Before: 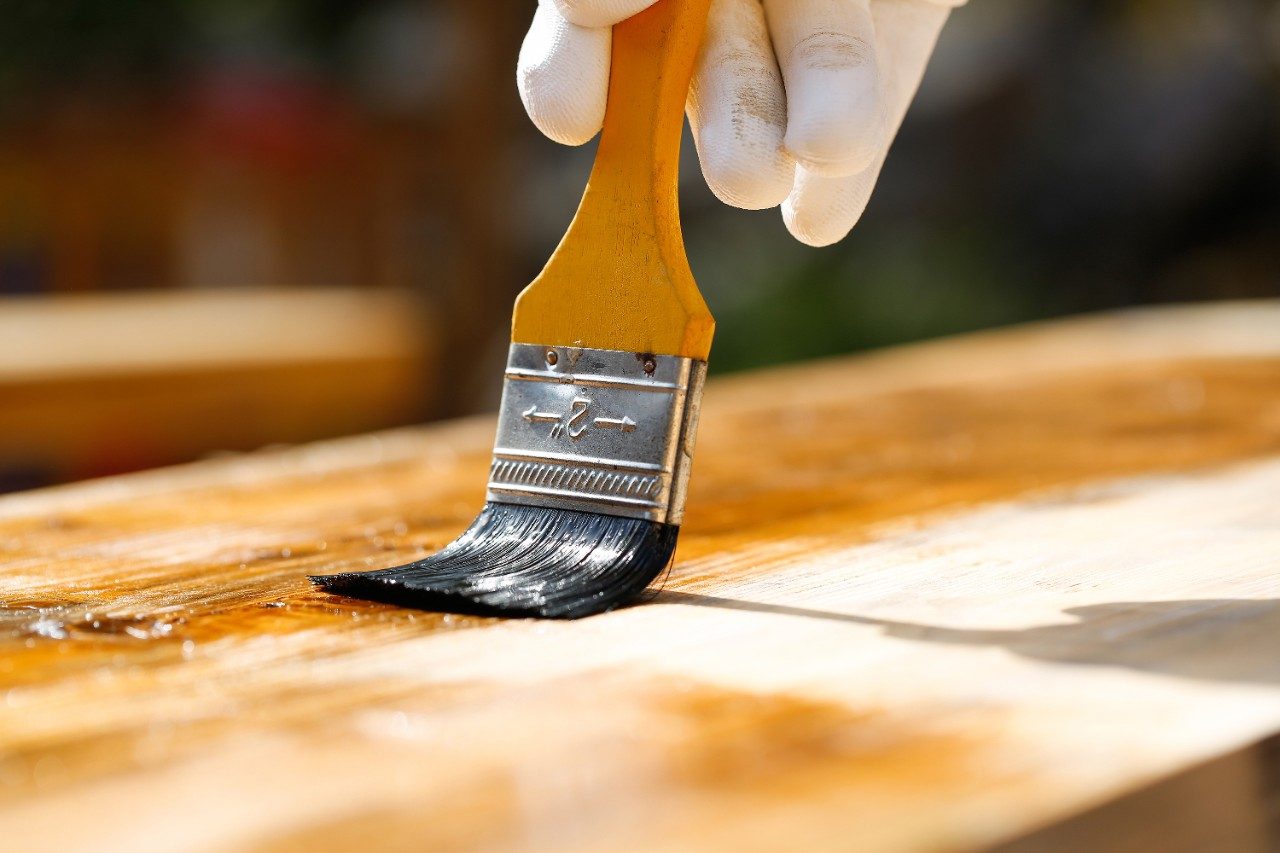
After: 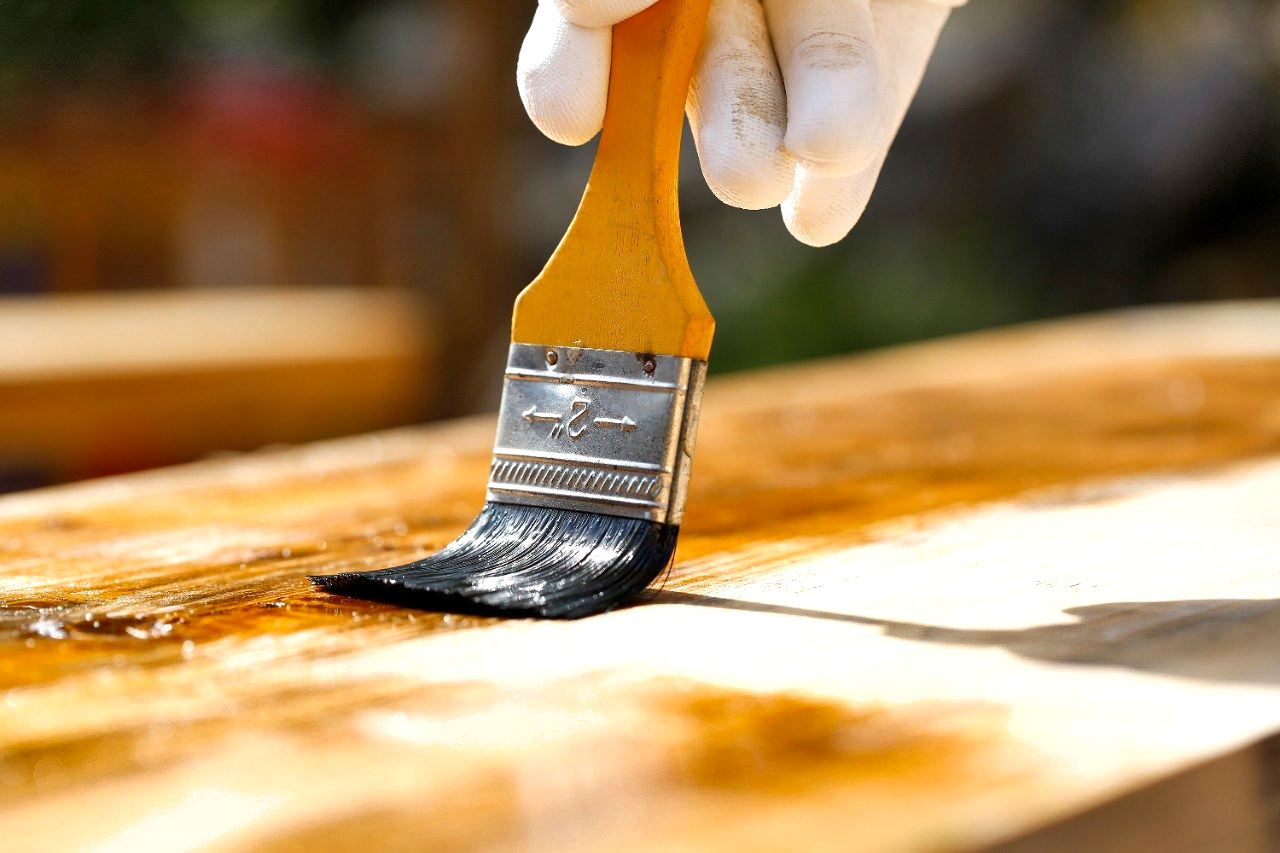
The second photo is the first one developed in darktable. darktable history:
exposure: black level correction 0.002, exposure 0.296 EV, compensate highlight preservation false
shadows and highlights: low approximation 0.01, soften with gaussian
